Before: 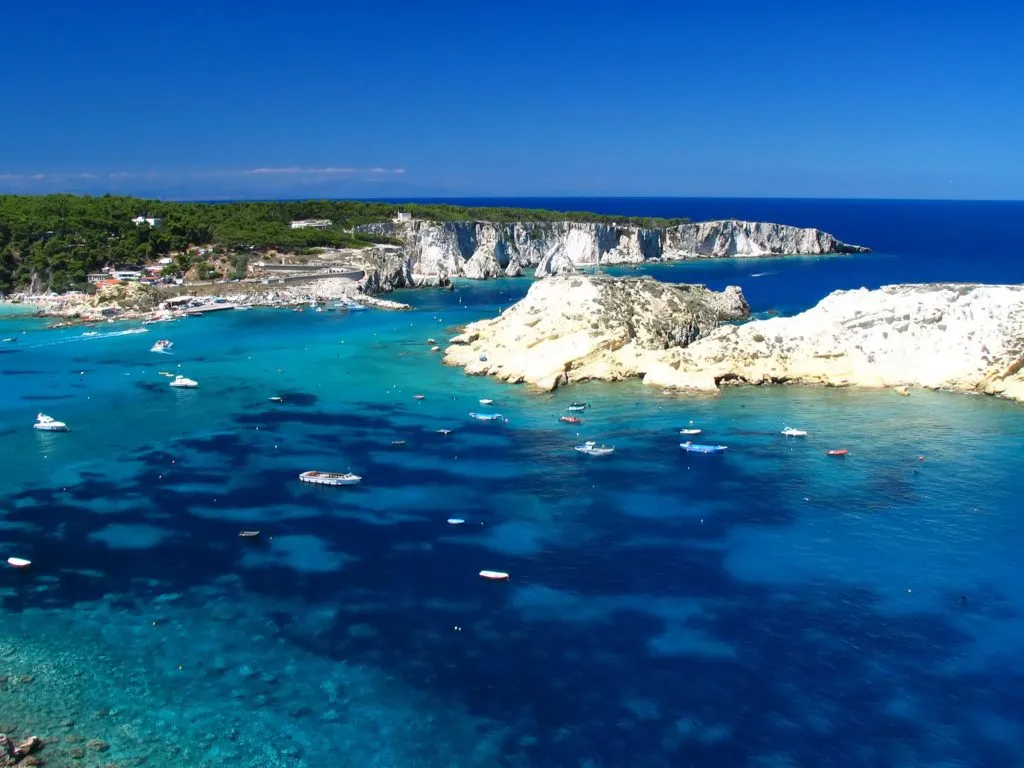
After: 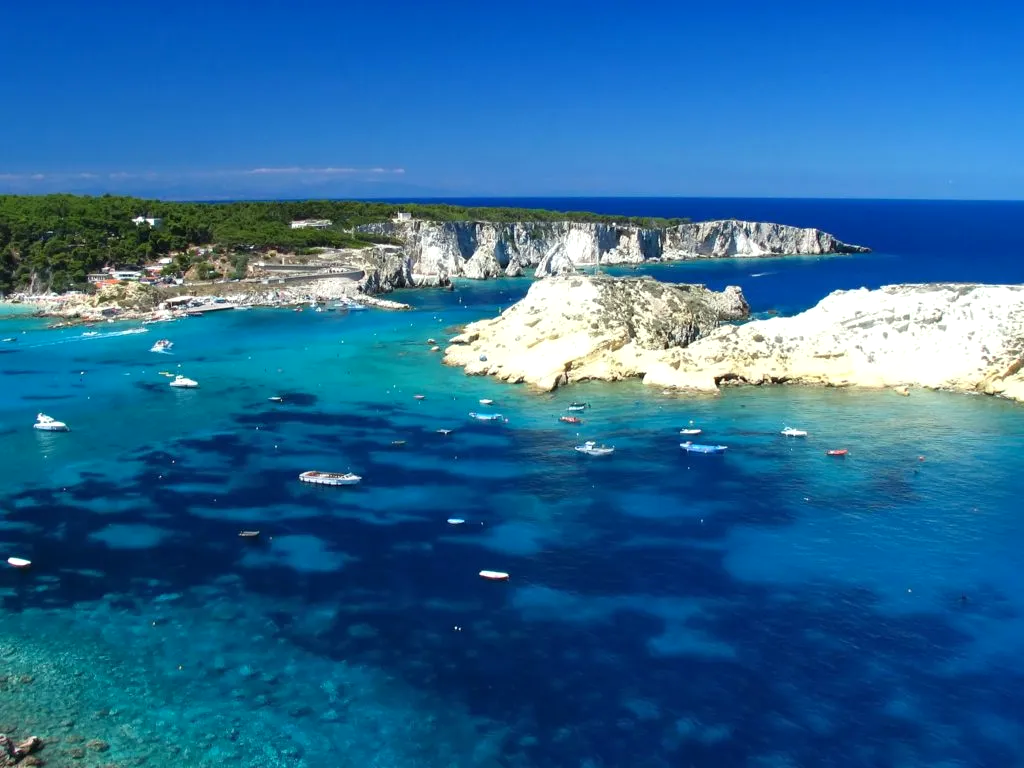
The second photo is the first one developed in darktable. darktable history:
exposure: exposure 0.152 EV, compensate highlight preservation false
color correction: highlights a* -2.53, highlights b* 2.41
